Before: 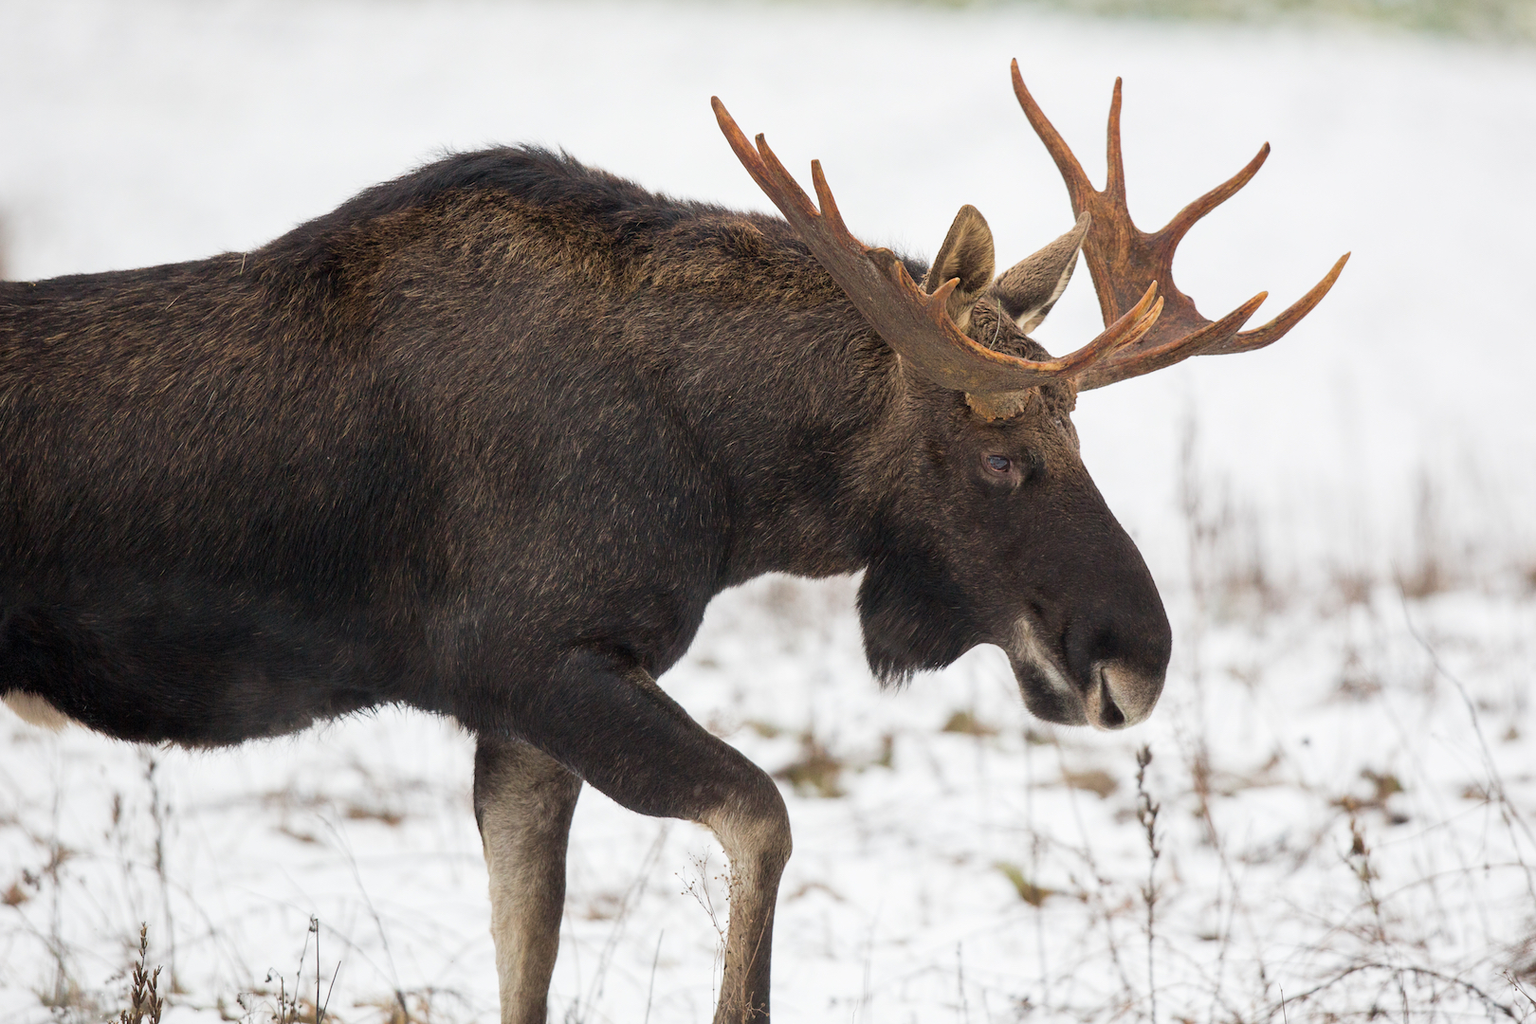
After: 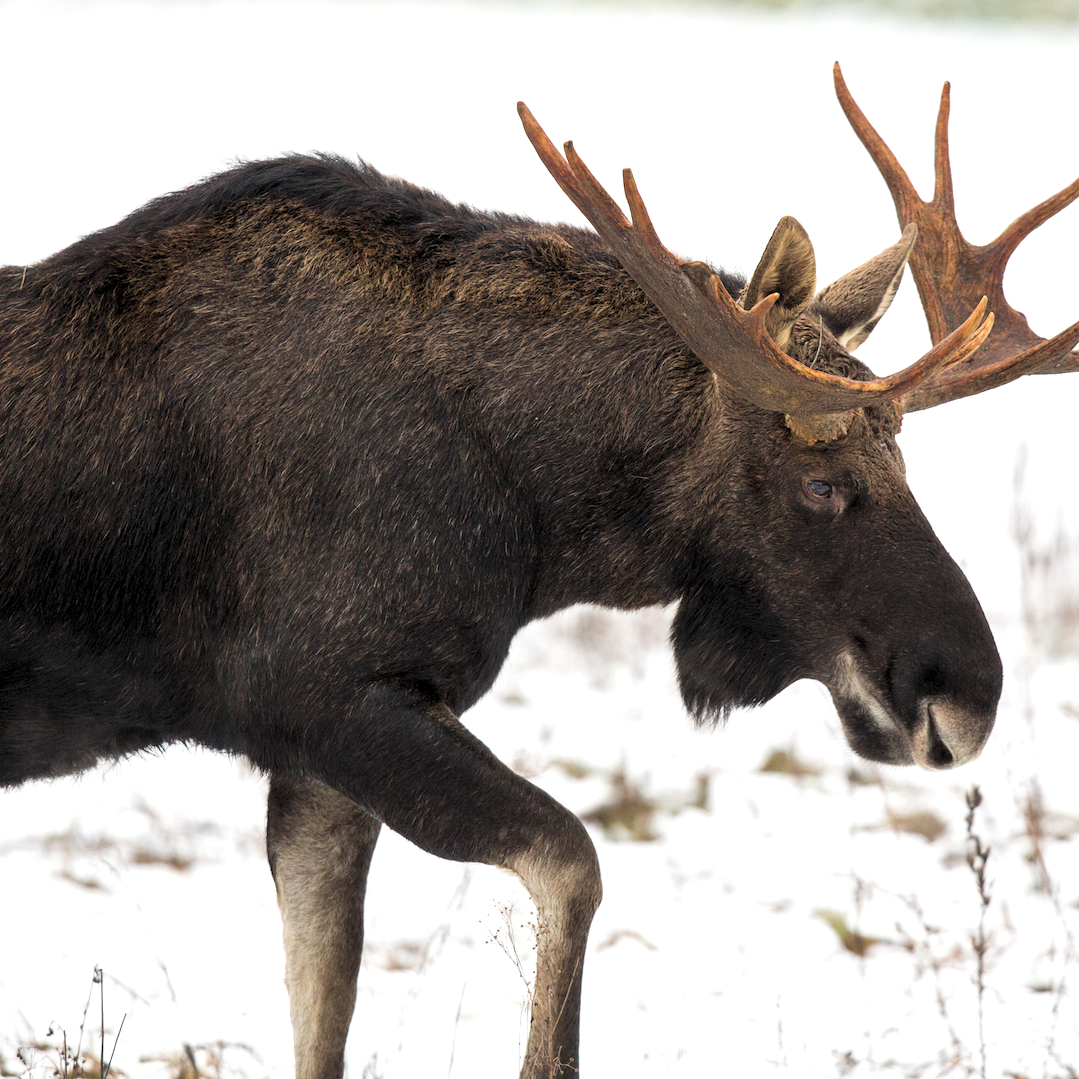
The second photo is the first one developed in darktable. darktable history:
crop and rotate: left 14.436%, right 18.898%
levels: levels [0.055, 0.477, 0.9]
